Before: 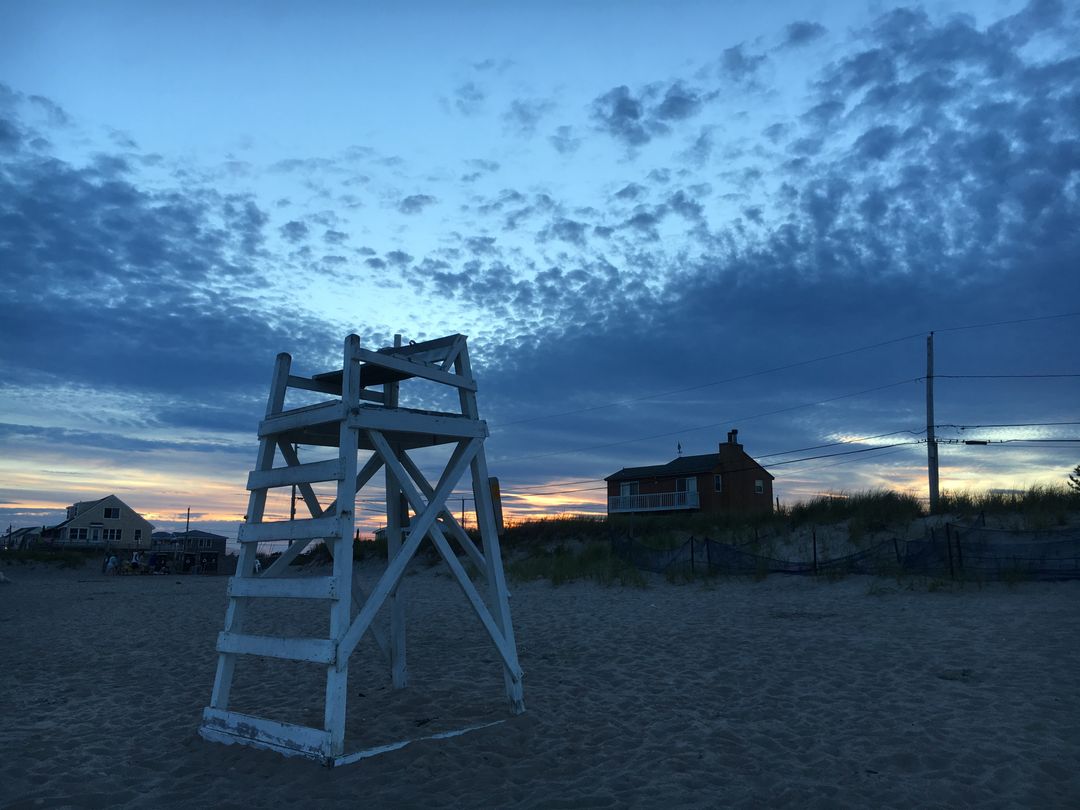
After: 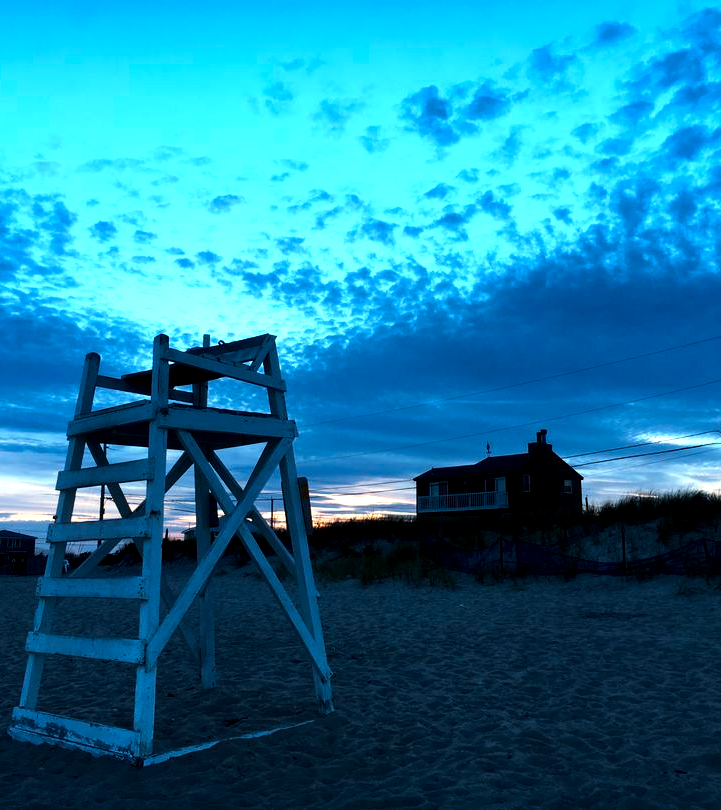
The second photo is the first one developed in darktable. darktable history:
crop and rotate: left 17.732%, right 15.423%
tone equalizer: -8 EV -0.75 EV, -7 EV -0.7 EV, -6 EV -0.6 EV, -5 EV -0.4 EV, -3 EV 0.4 EV, -2 EV 0.6 EV, -1 EV 0.7 EV, +0 EV 0.75 EV, edges refinement/feathering 500, mask exposure compensation -1.57 EV, preserve details no
color calibration: illuminant as shot in camera, x 0.358, y 0.373, temperature 4628.91 K
color correction: highlights a* -11.71, highlights b* -15.58
exposure: black level correction 0.009, exposure 0.119 EV, compensate highlight preservation false
